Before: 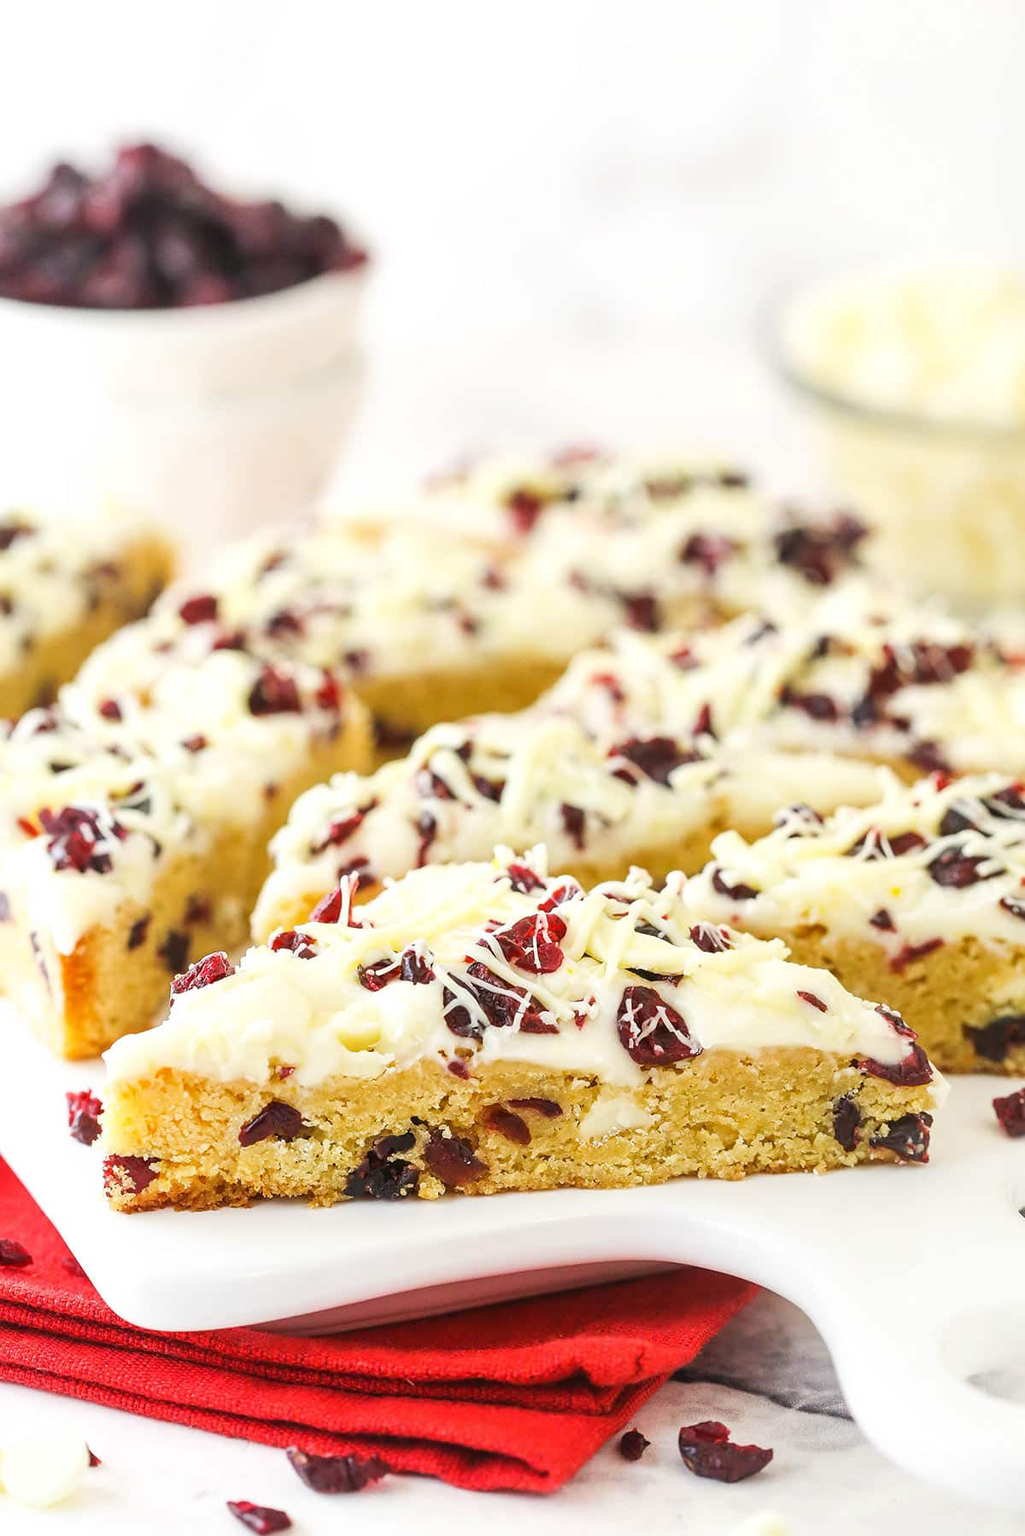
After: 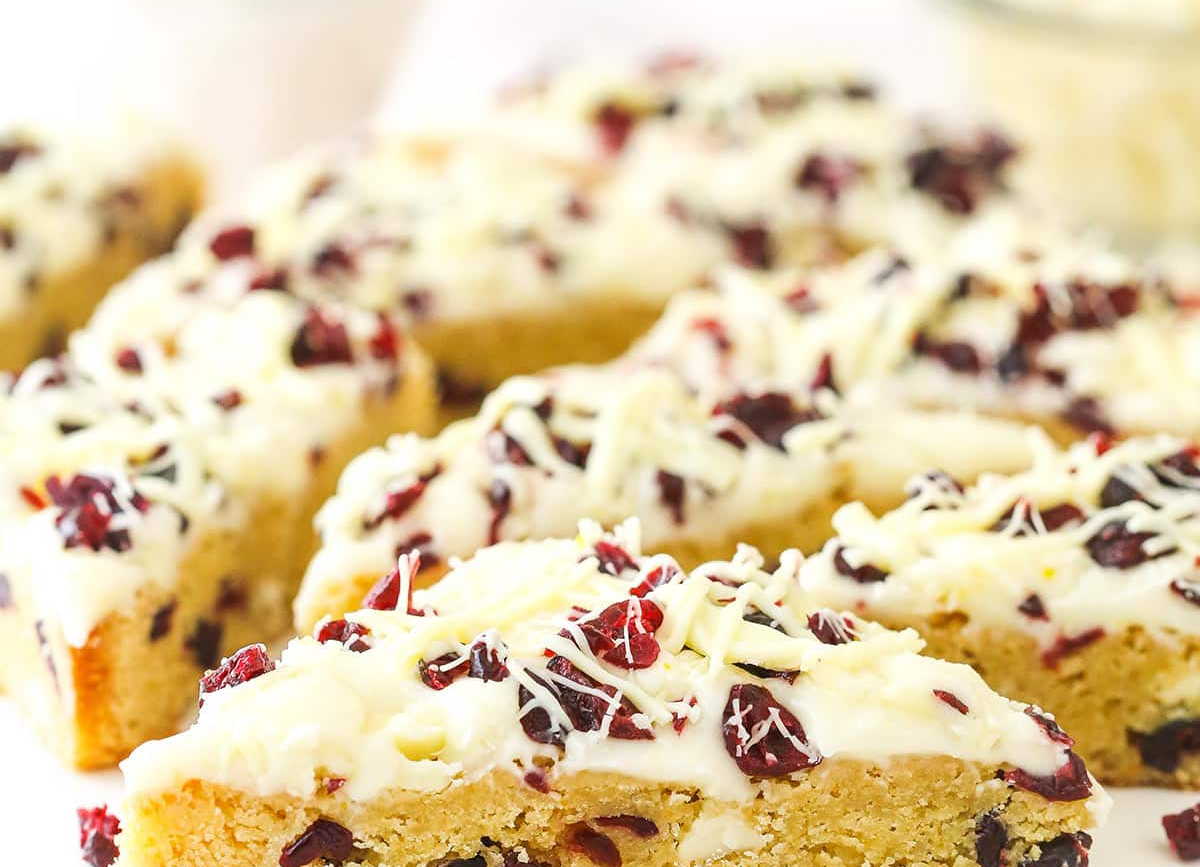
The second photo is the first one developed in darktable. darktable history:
crop and rotate: top 26.277%, bottom 25.498%
